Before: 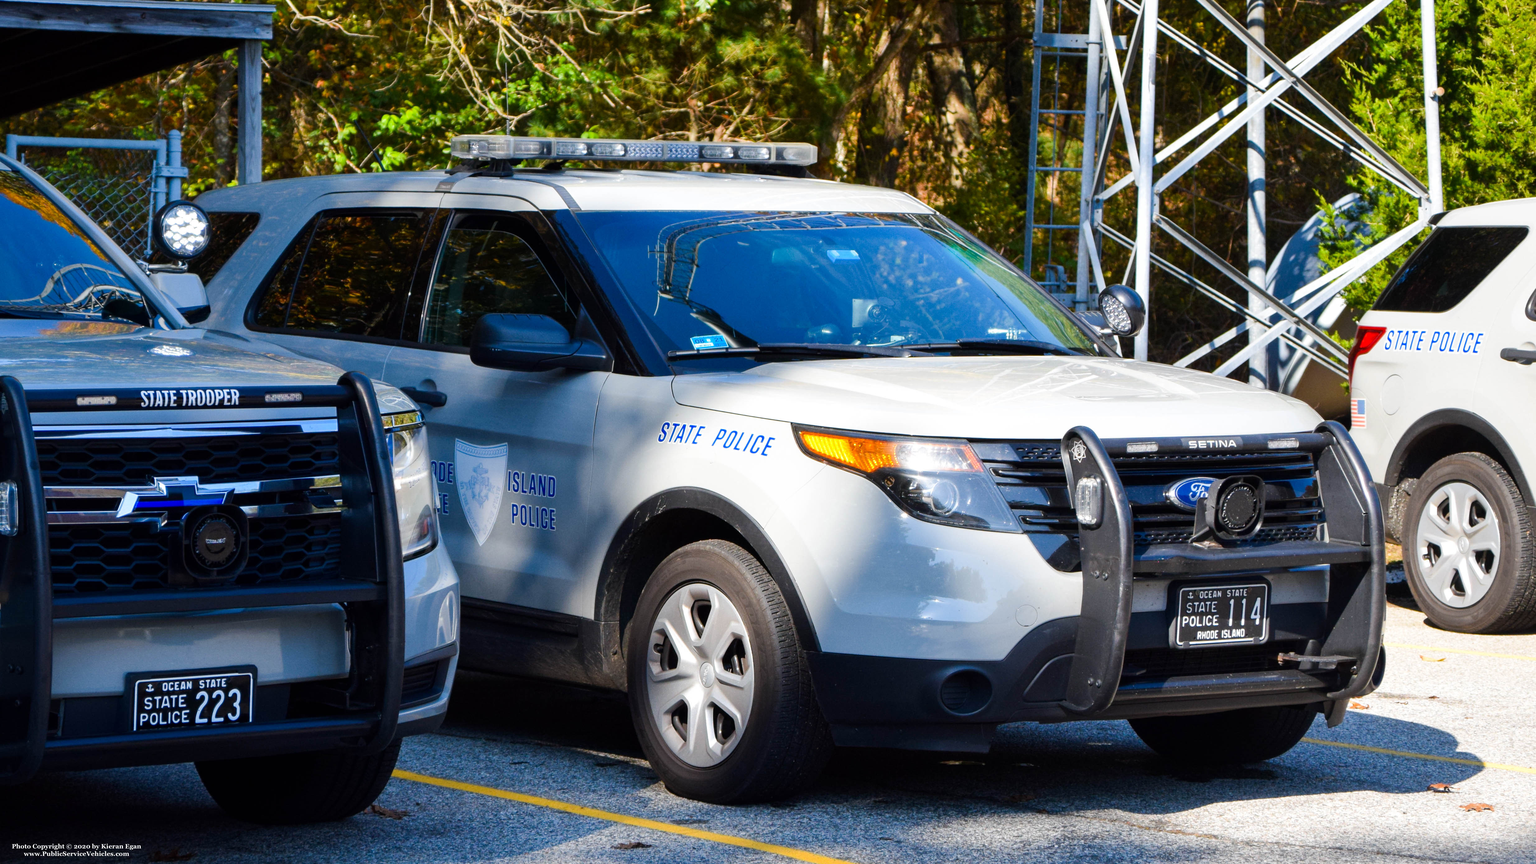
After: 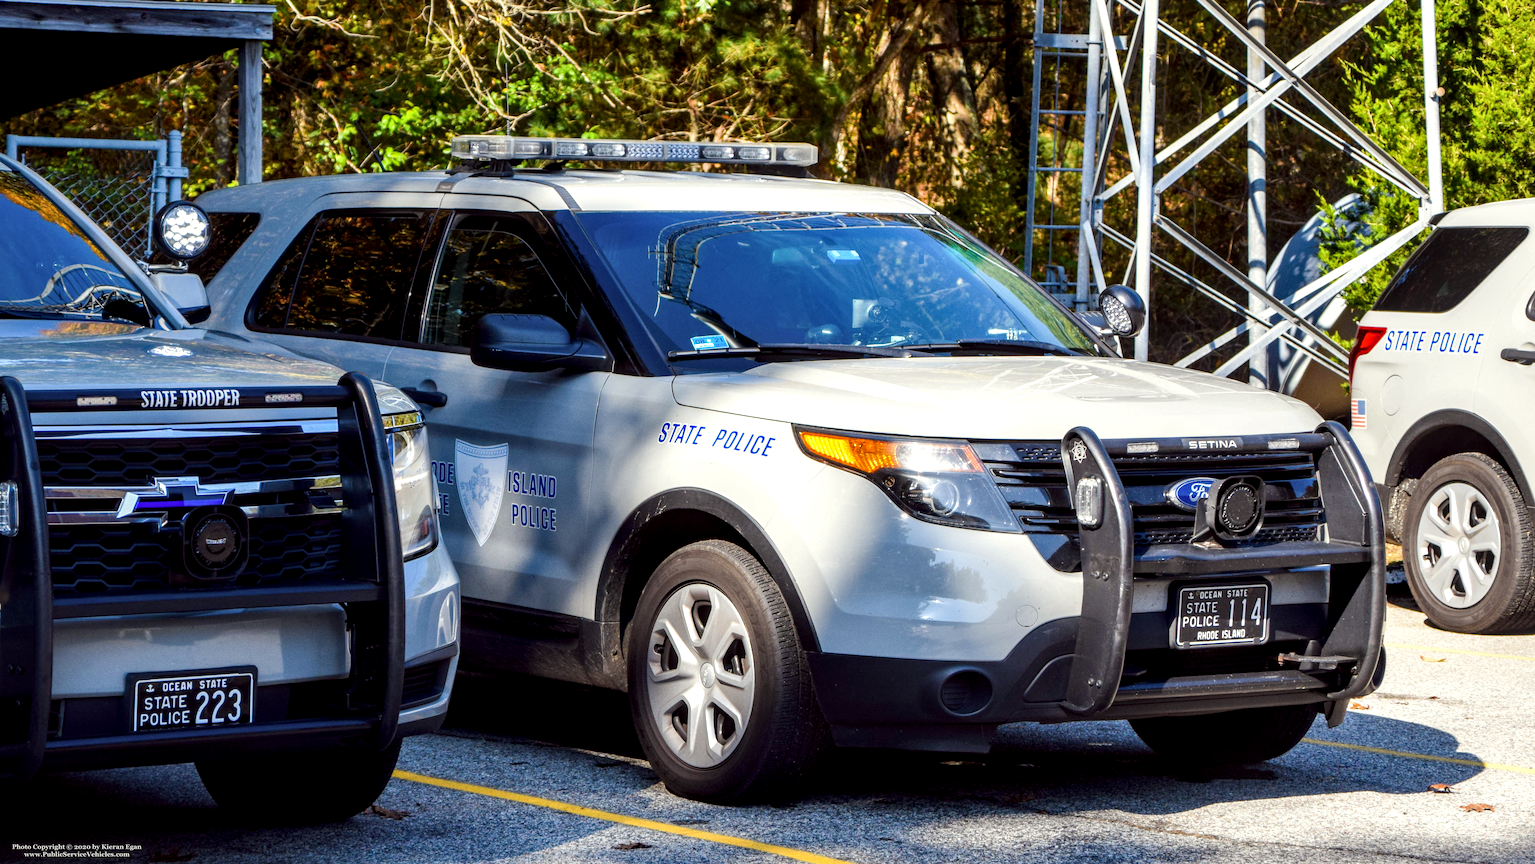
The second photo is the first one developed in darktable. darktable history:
color correction: highlights a* -0.95, highlights b* 4.5, shadows a* 3.55
local contrast: detail 150%
